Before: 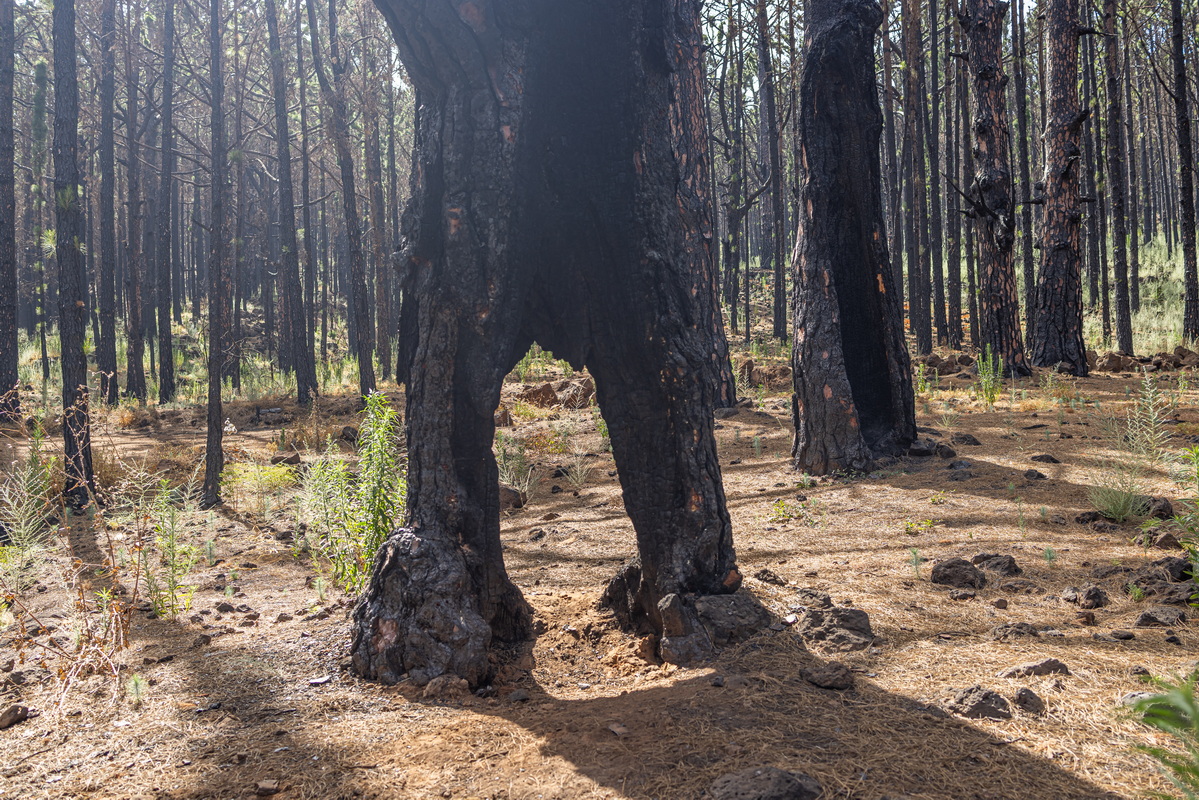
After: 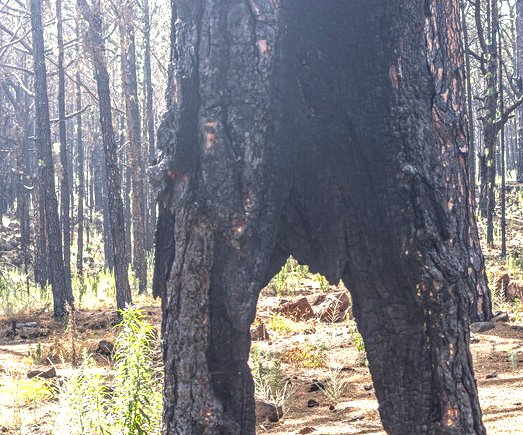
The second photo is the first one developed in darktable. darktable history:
crop: left 20.389%, top 10.856%, right 35.944%, bottom 34.679%
exposure: black level correction 0, exposure 1.336 EV, compensate exposure bias true, compensate highlight preservation false
local contrast: detail 130%
